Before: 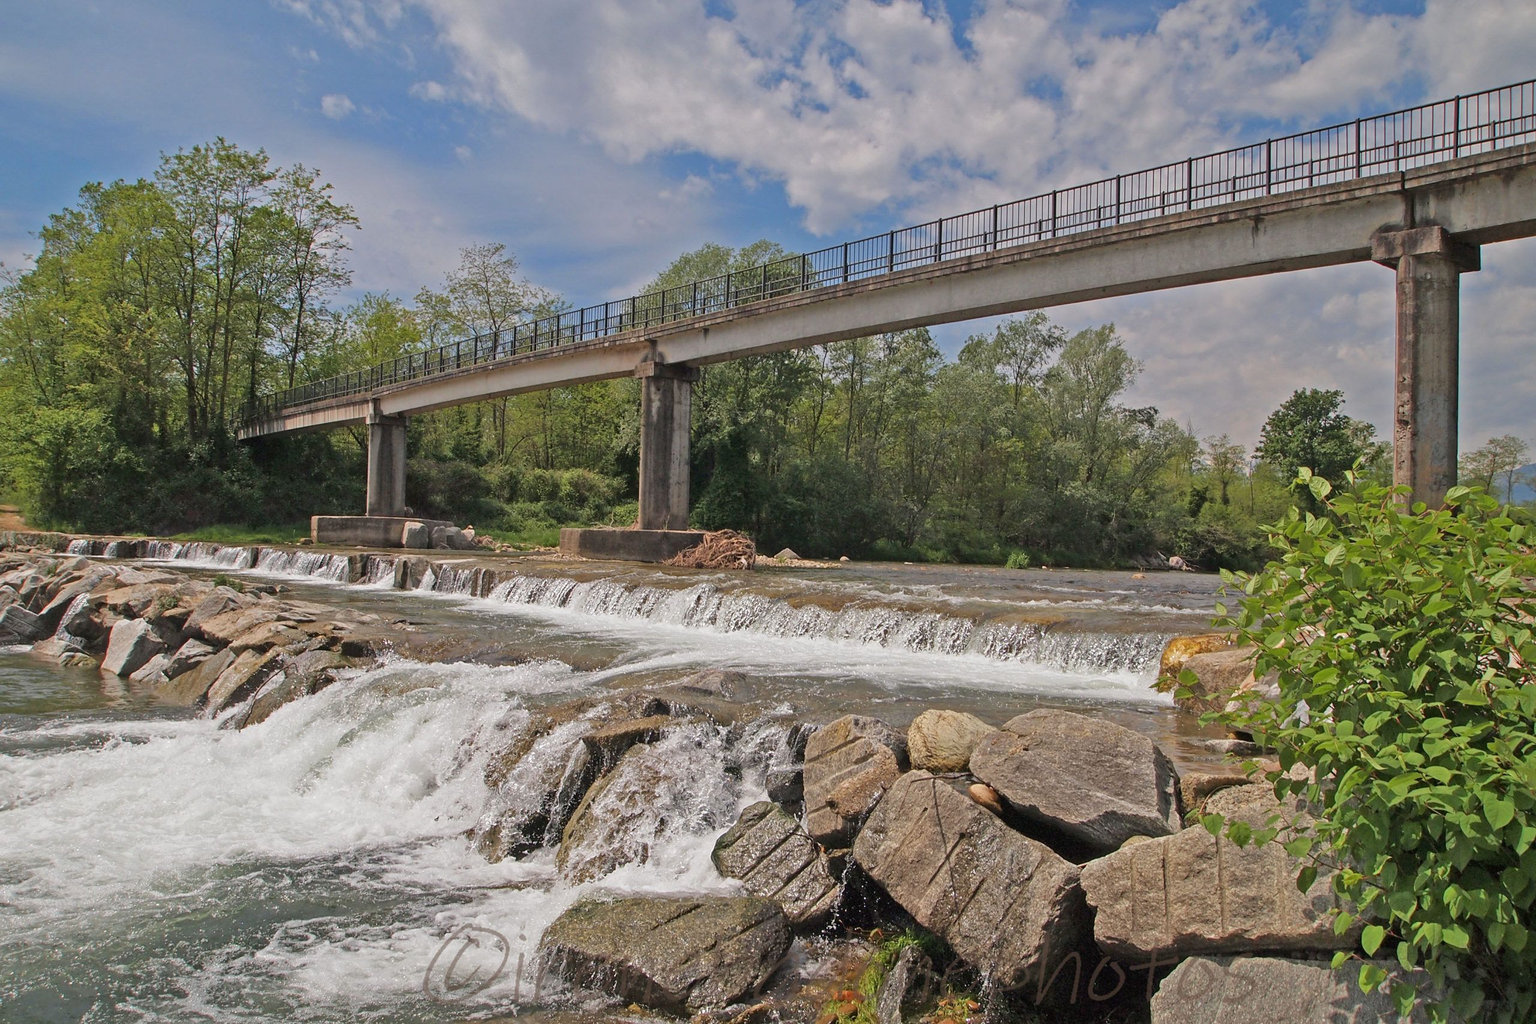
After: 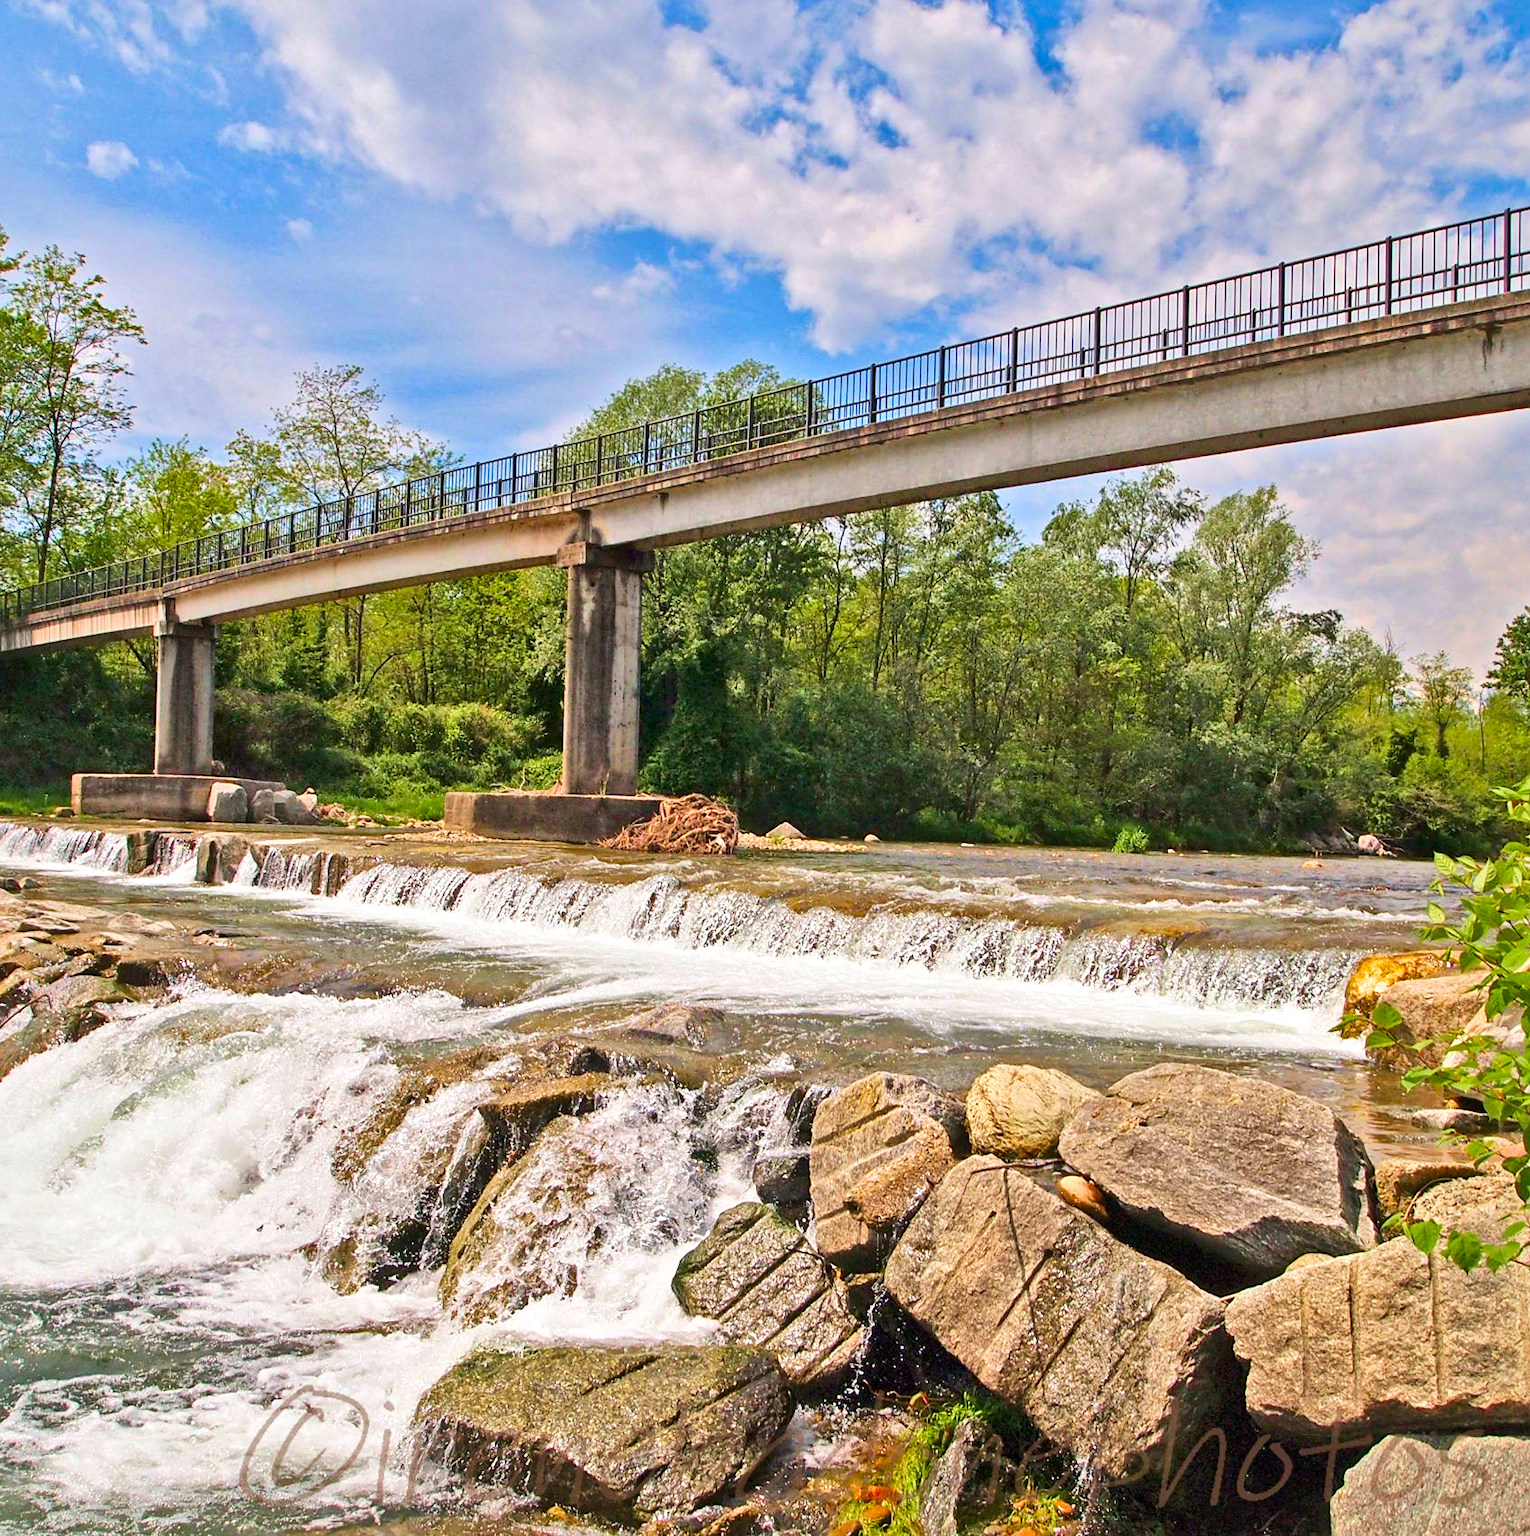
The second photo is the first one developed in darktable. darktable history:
velvia: on, module defaults
local contrast: mode bilateral grid, contrast 51, coarseness 51, detail 150%, midtone range 0.2
crop: left 17.156%, right 16.377%
color balance rgb: power › hue 211.39°, perceptual saturation grading › global saturation 26.26%, perceptual saturation grading › highlights -28.93%, perceptual saturation grading › mid-tones 15.686%, perceptual saturation grading › shadows 34.26%
contrast brightness saturation: contrast 0.239, brightness 0.247, saturation 0.372
